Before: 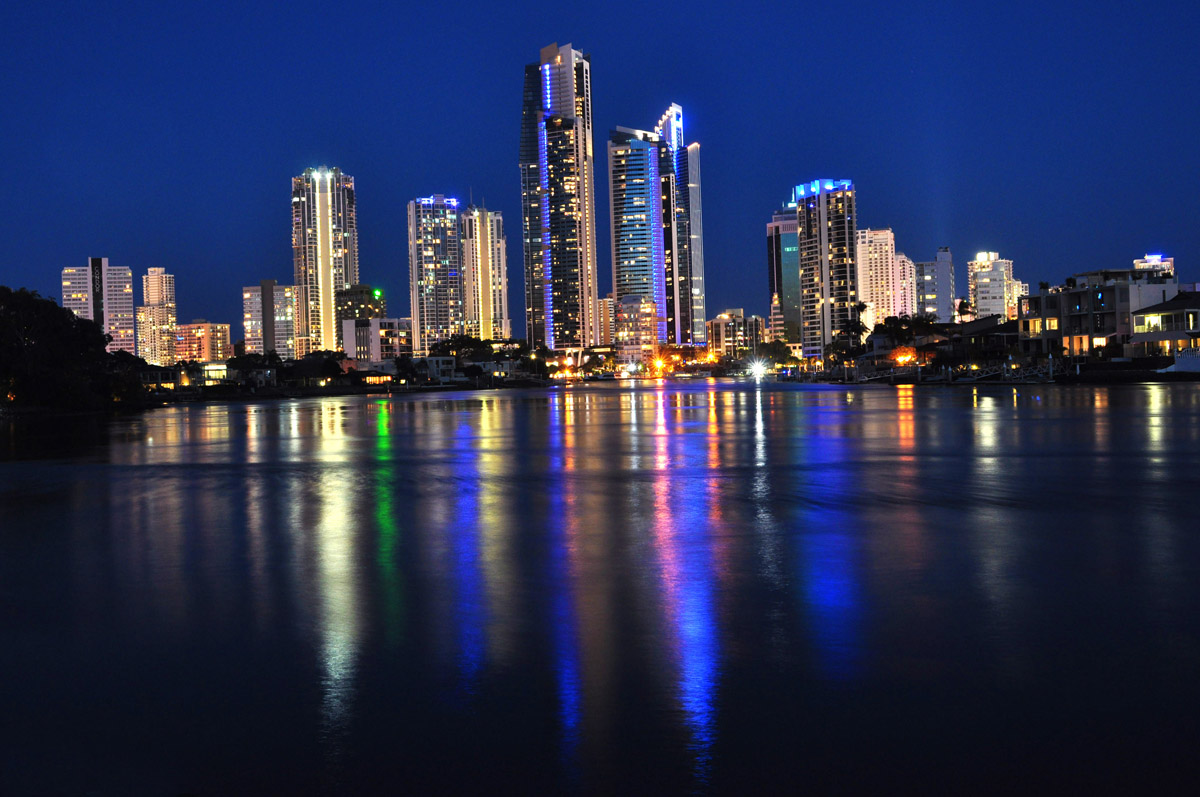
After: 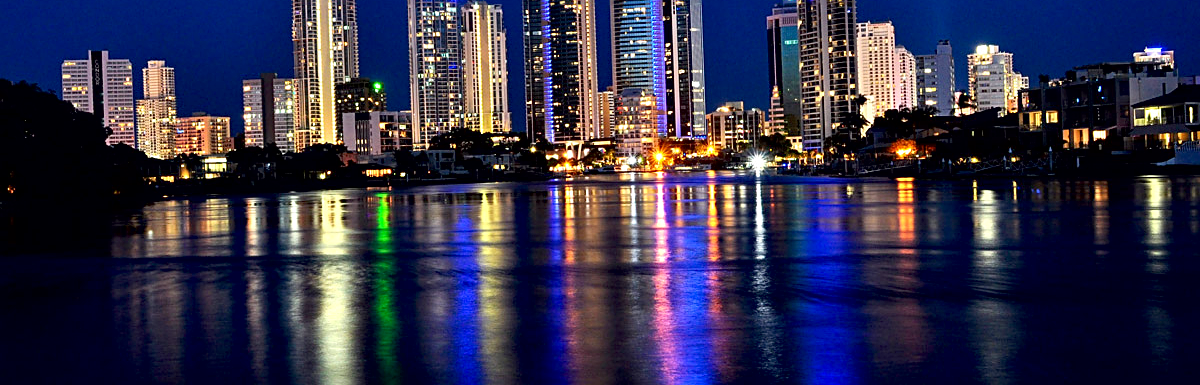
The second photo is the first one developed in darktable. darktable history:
crop and rotate: top 26.056%, bottom 25.543%
exposure: black level correction 0.012, compensate highlight preservation false
contrast brightness saturation: contrast 0.1, brightness 0.02, saturation 0.02
sharpen: on, module defaults
haze removal: compatibility mode true, adaptive false
